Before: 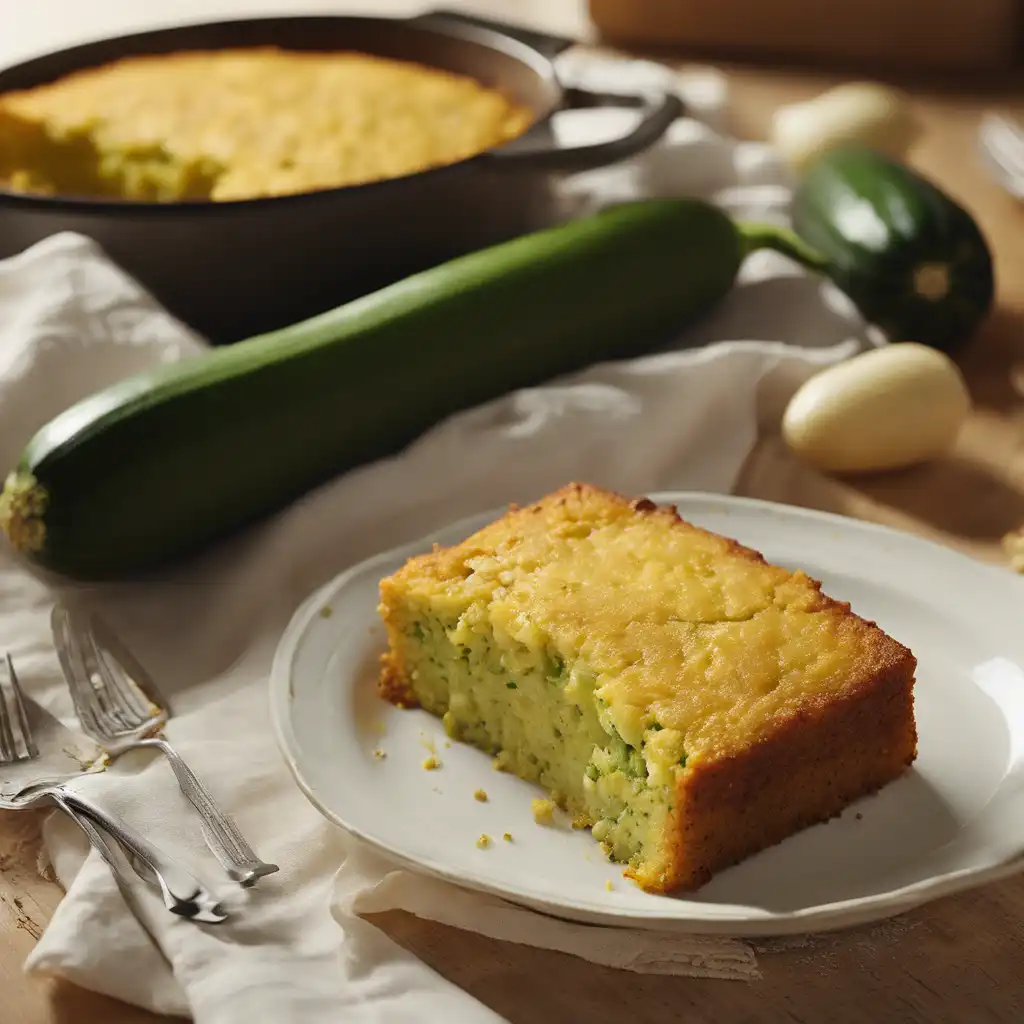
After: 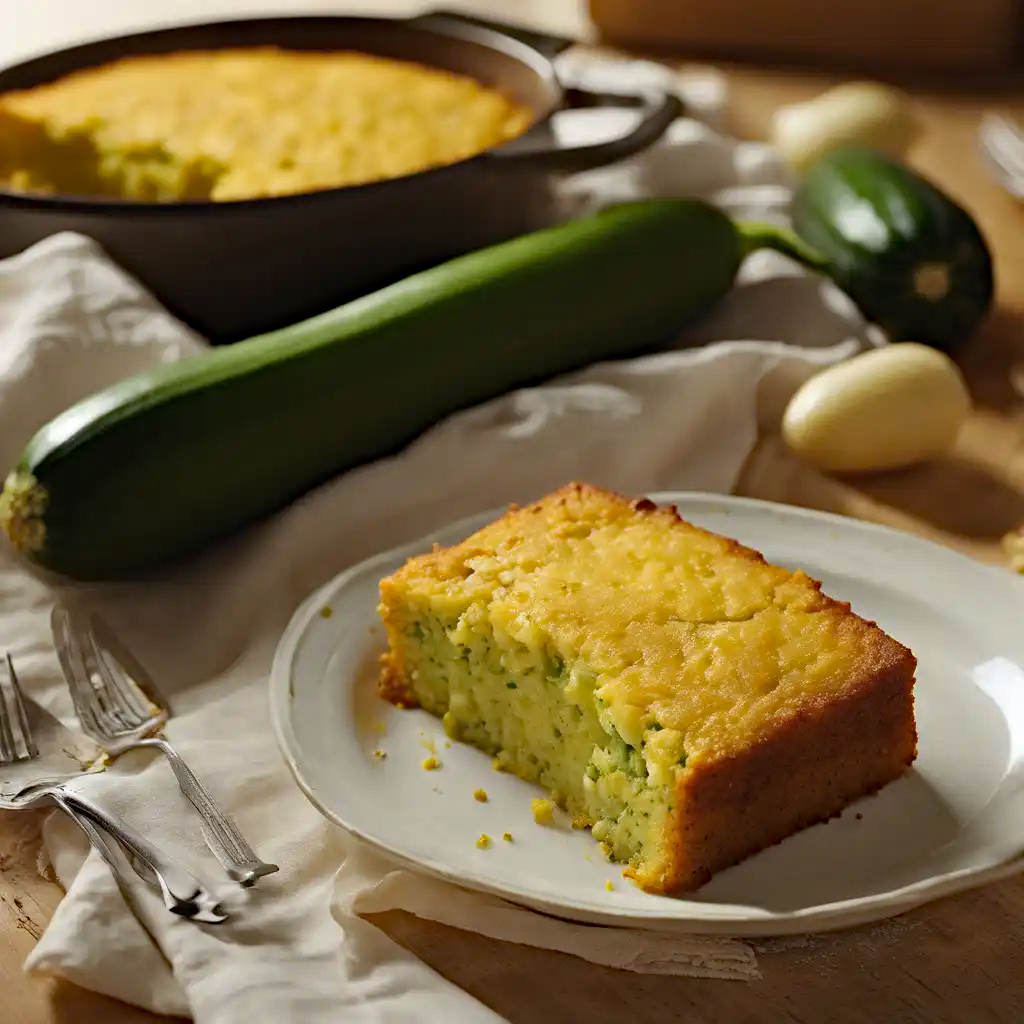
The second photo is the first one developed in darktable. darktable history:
haze removal: strength 0.398, distance 0.217, compatibility mode true, adaptive false
